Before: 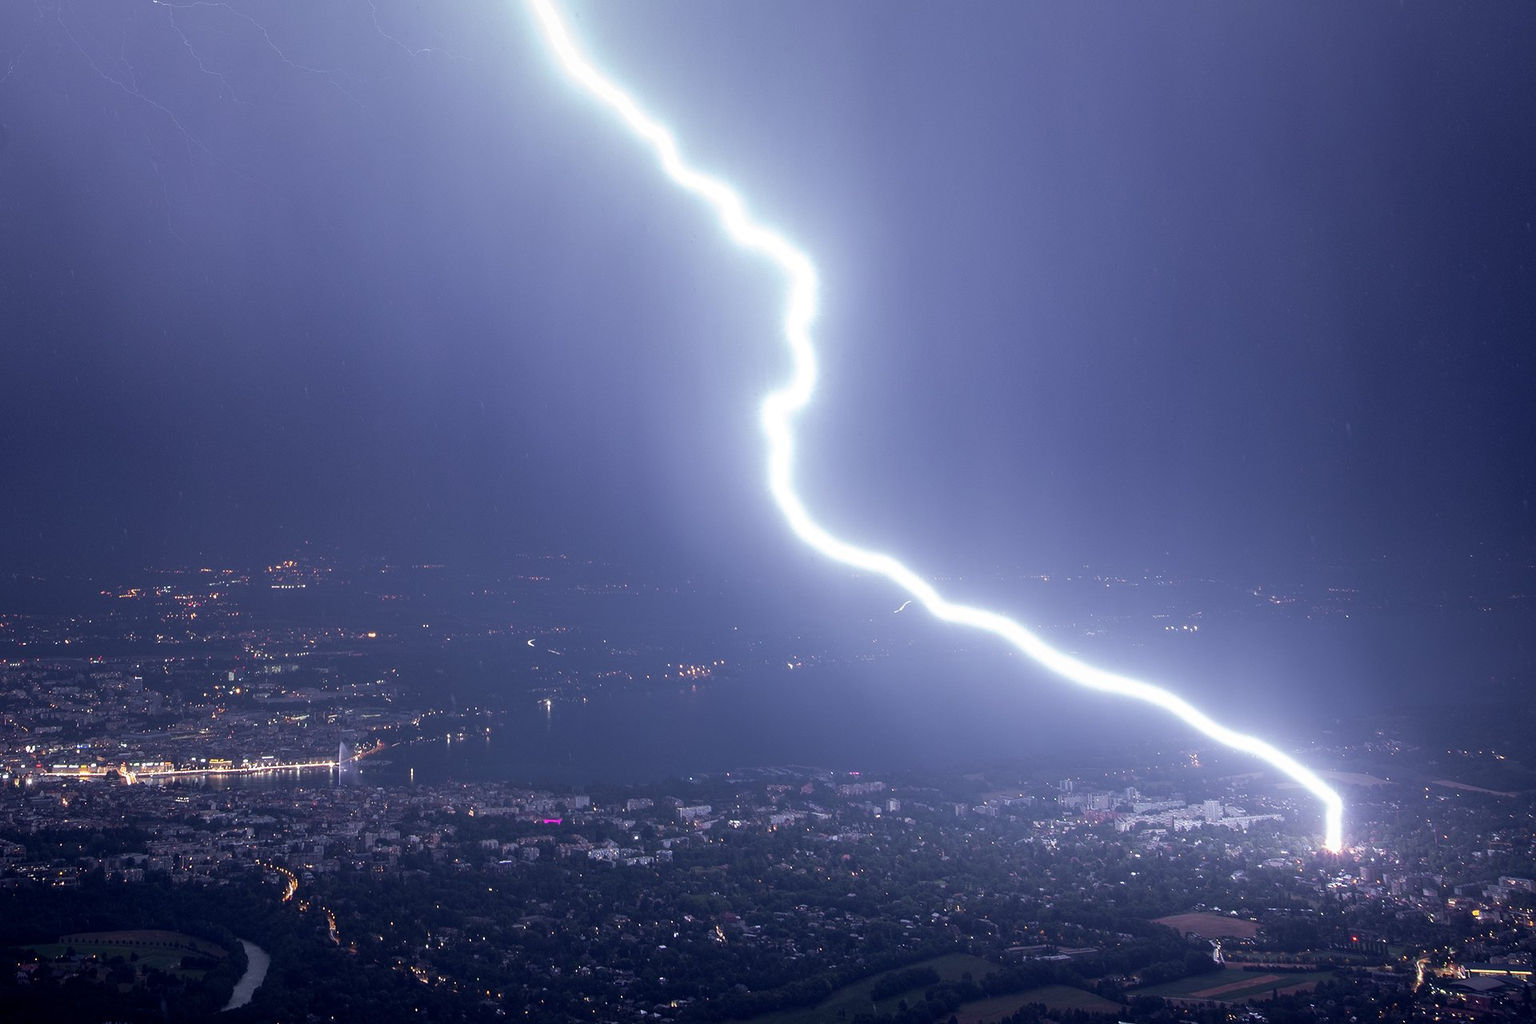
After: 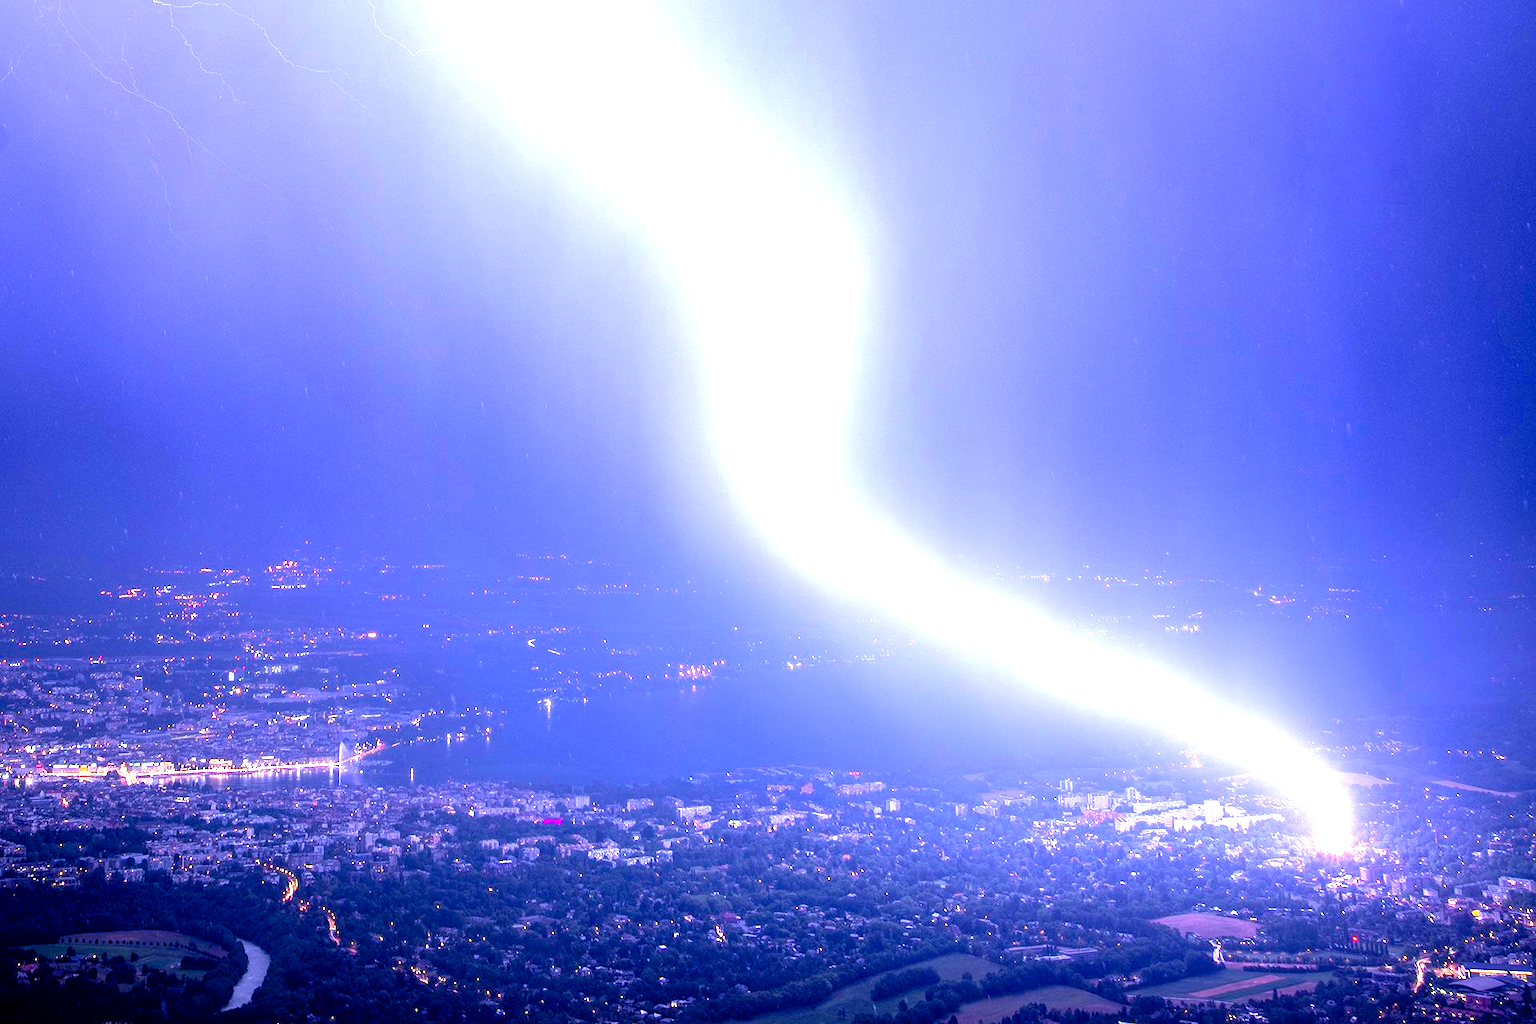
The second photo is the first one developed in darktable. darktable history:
color balance rgb: linear chroma grading › global chroma 15%, perceptual saturation grading › global saturation 30%
exposure: black level correction 0.001, exposure 1.719 EV, compensate exposure bias true, compensate highlight preservation false
white balance: red 1.042, blue 1.17
local contrast: on, module defaults
